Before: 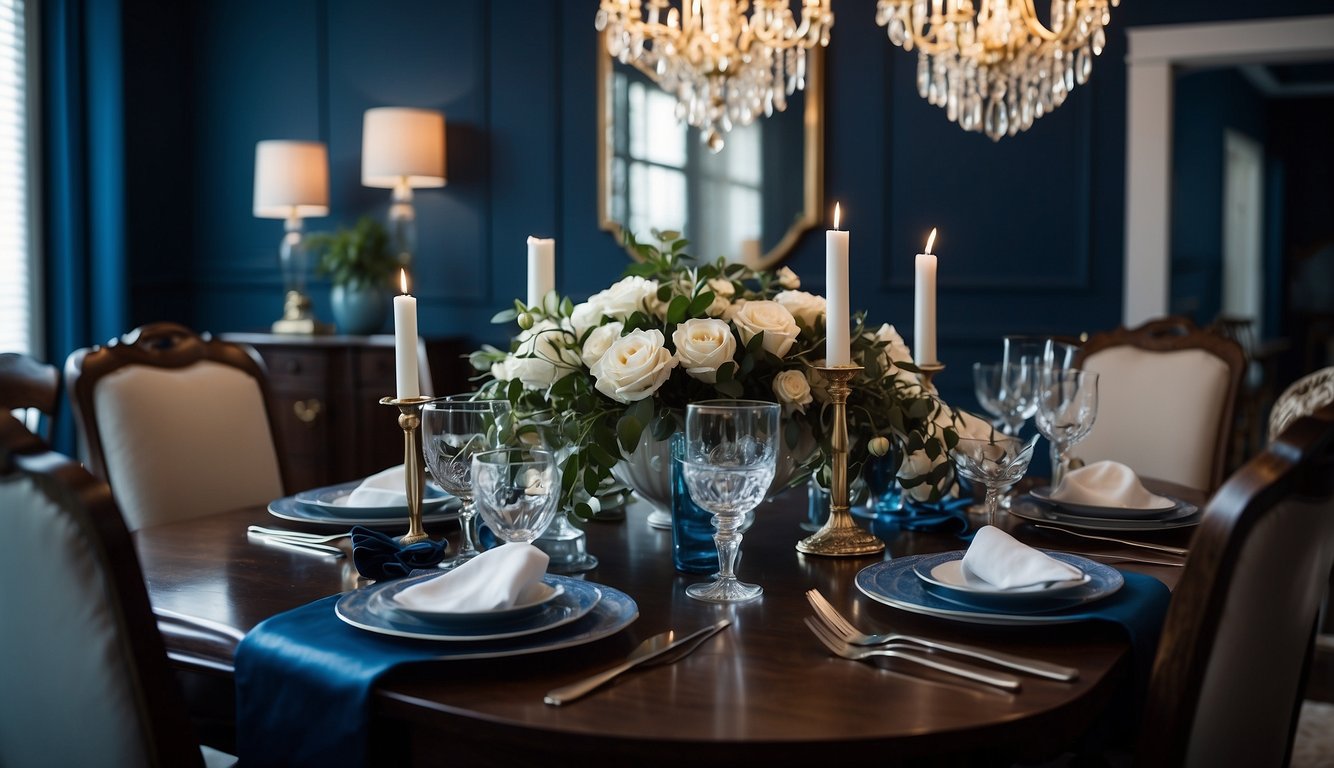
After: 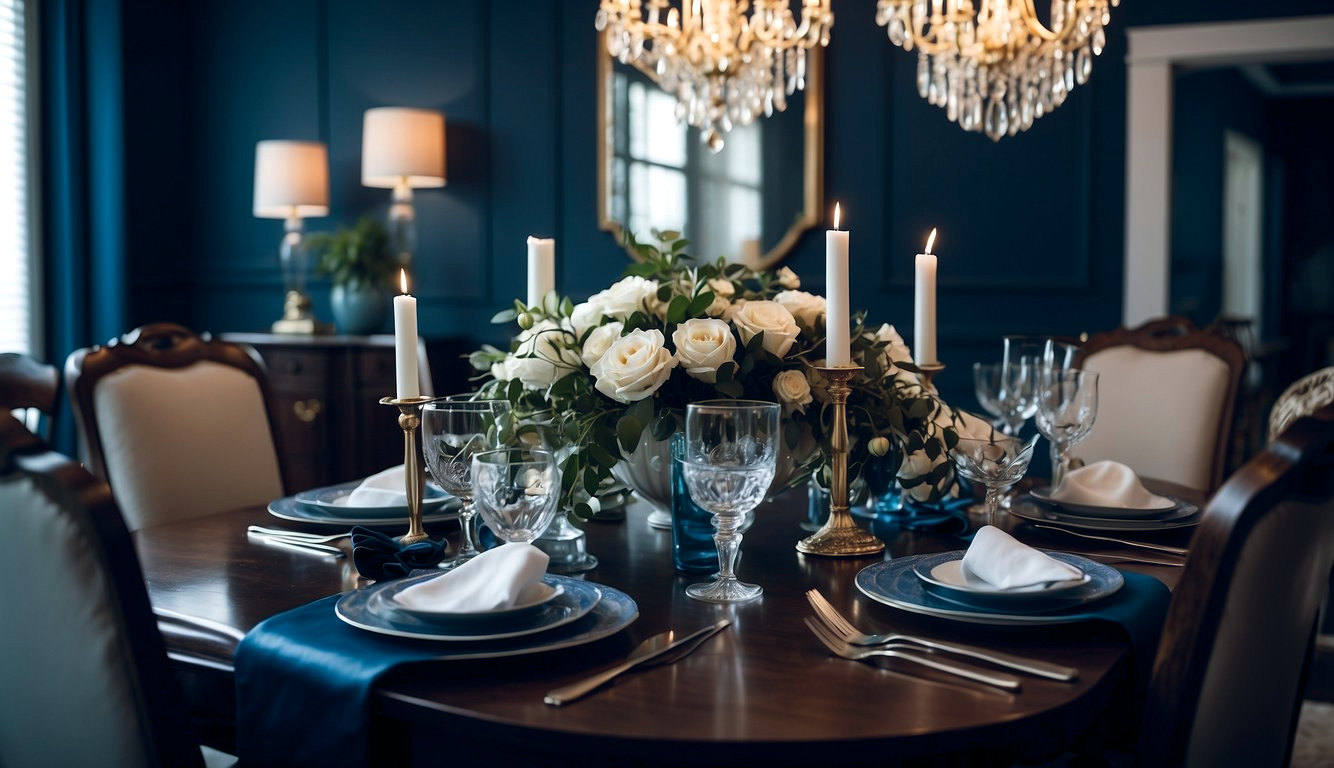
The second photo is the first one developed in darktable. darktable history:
color balance rgb: shadows lift › chroma 3.88%, shadows lift › hue 88.52°, power › hue 214.65°, global offset › chroma 0.1%, global offset › hue 252.4°, contrast 4.45%
tone equalizer: on, module defaults
